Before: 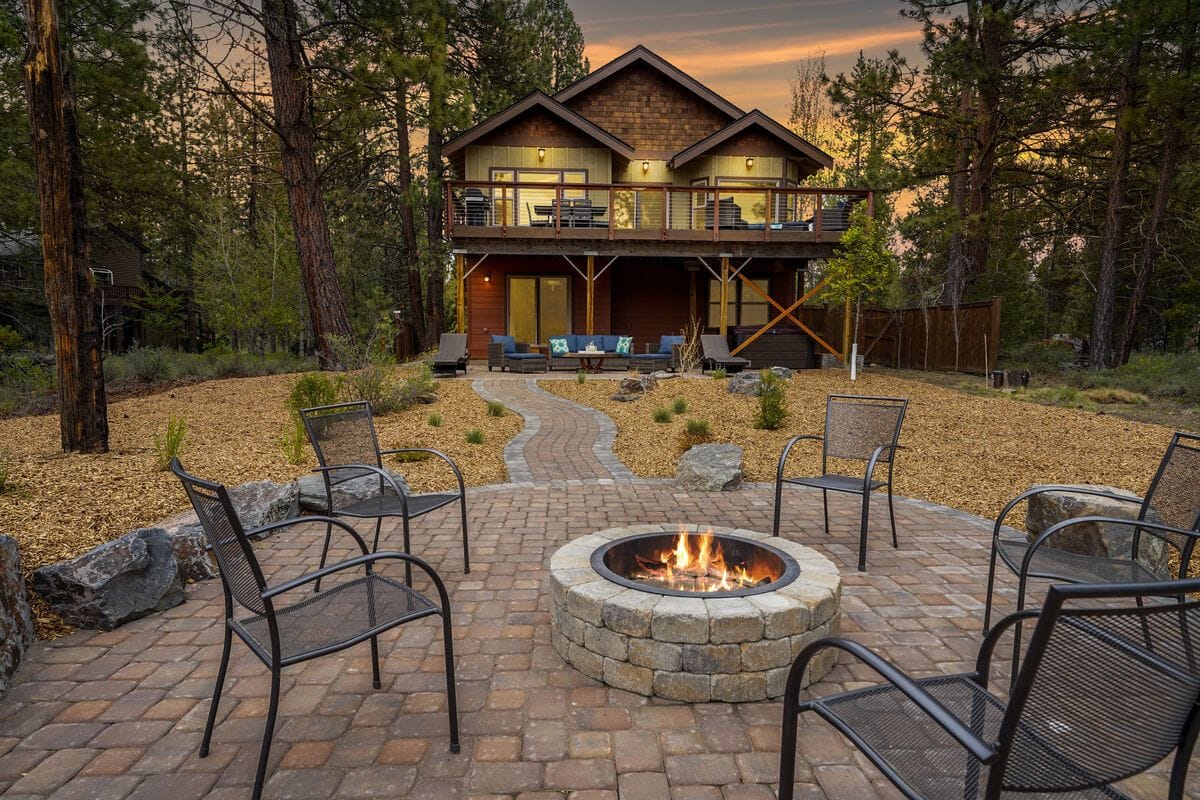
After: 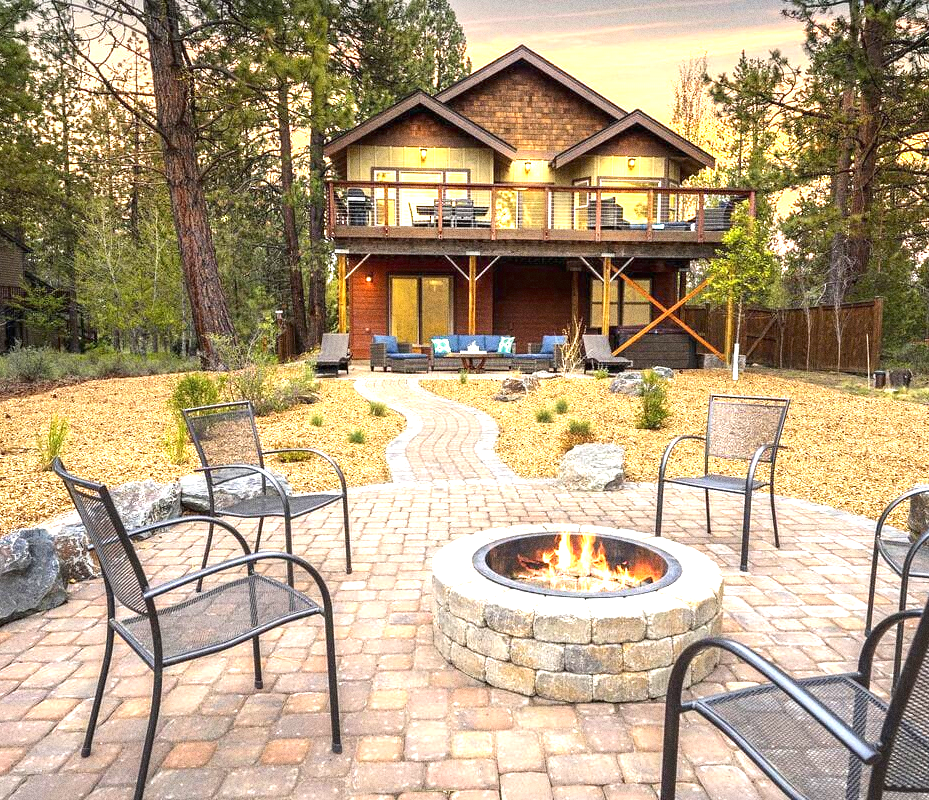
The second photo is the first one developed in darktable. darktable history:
crop: left 9.88%, right 12.664%
exposure: black level correction 0, exposure 1.975 EV, compensate exposure bias true, compensate highlight preservation false
grain: coarseness 0.09 ISO, strength 40%
